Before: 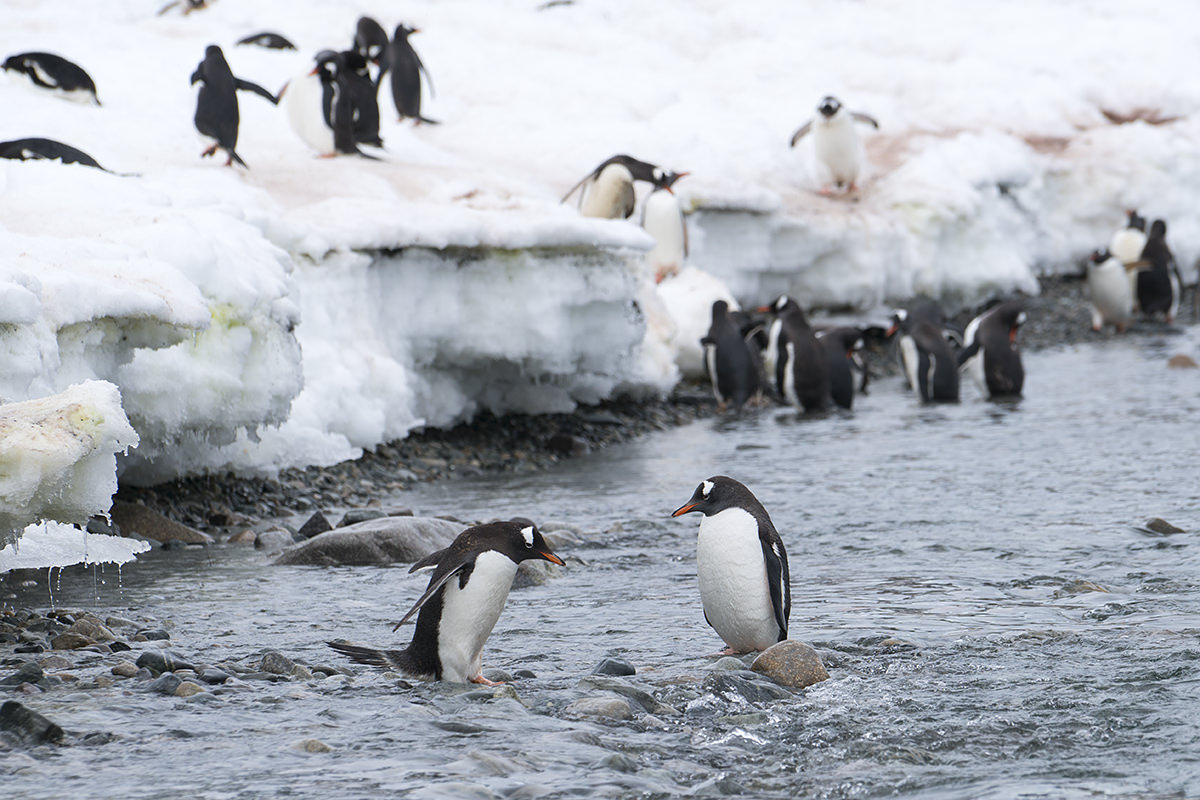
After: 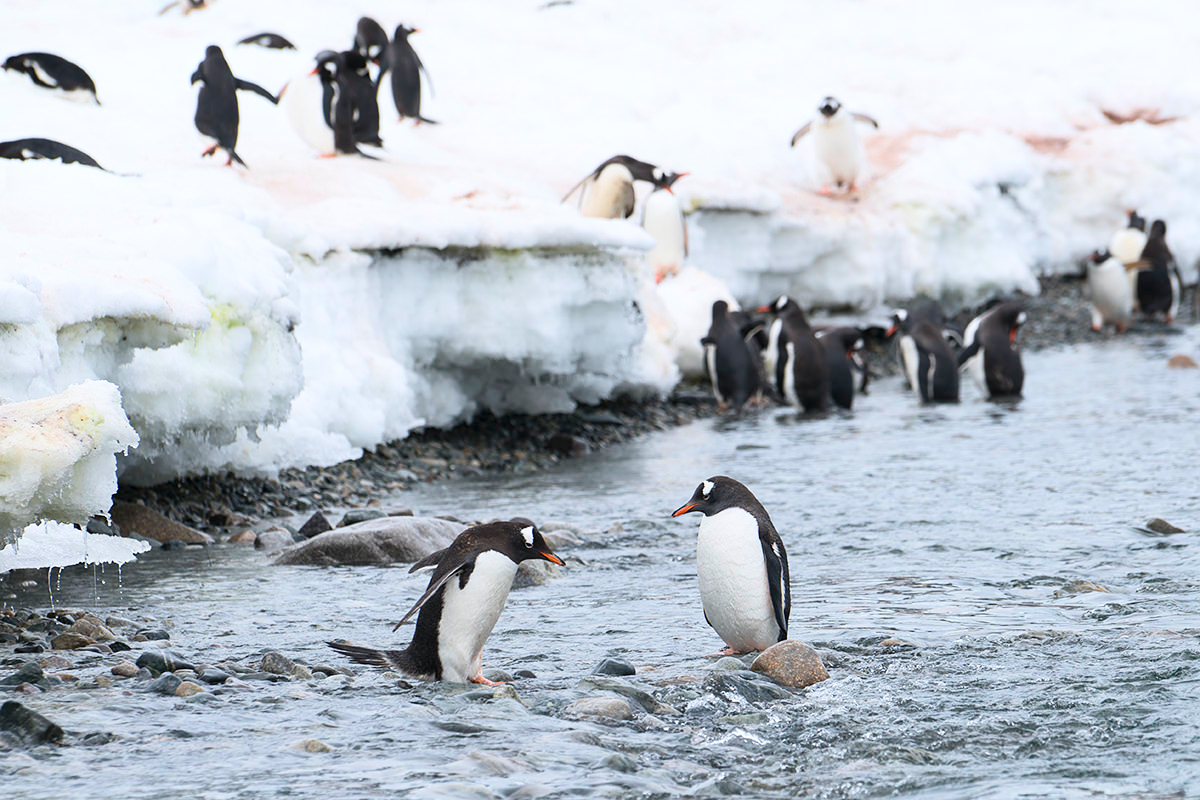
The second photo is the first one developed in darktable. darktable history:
contrast brightness saturation: contrast 0.201, brightness 0.148, saturation 0.136
